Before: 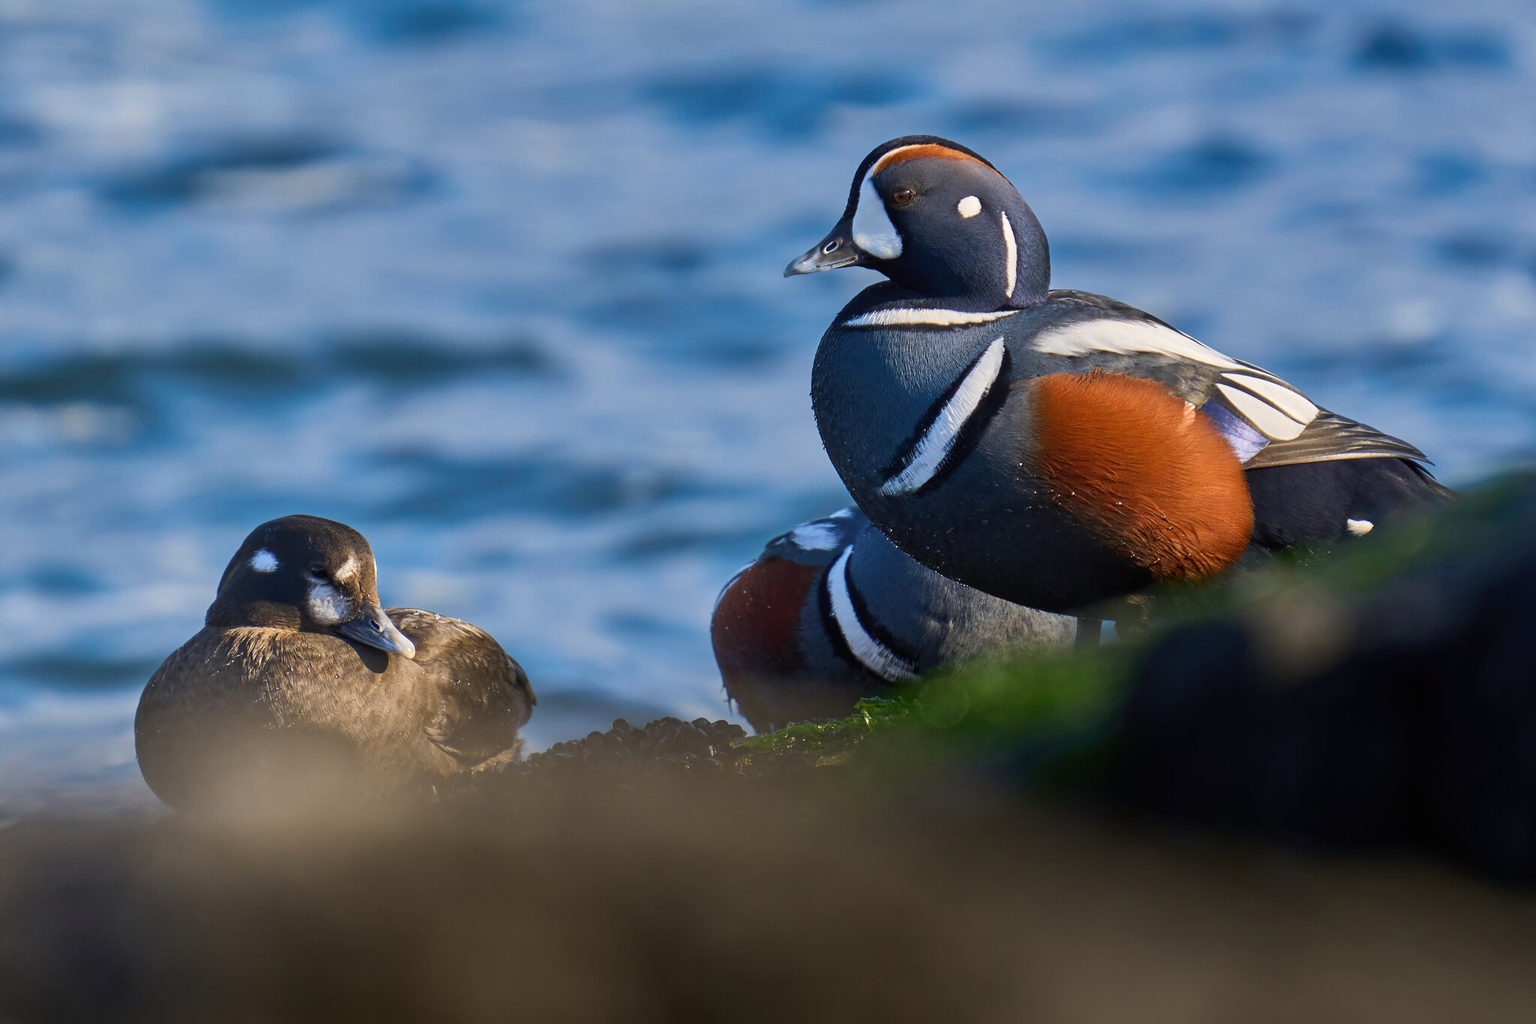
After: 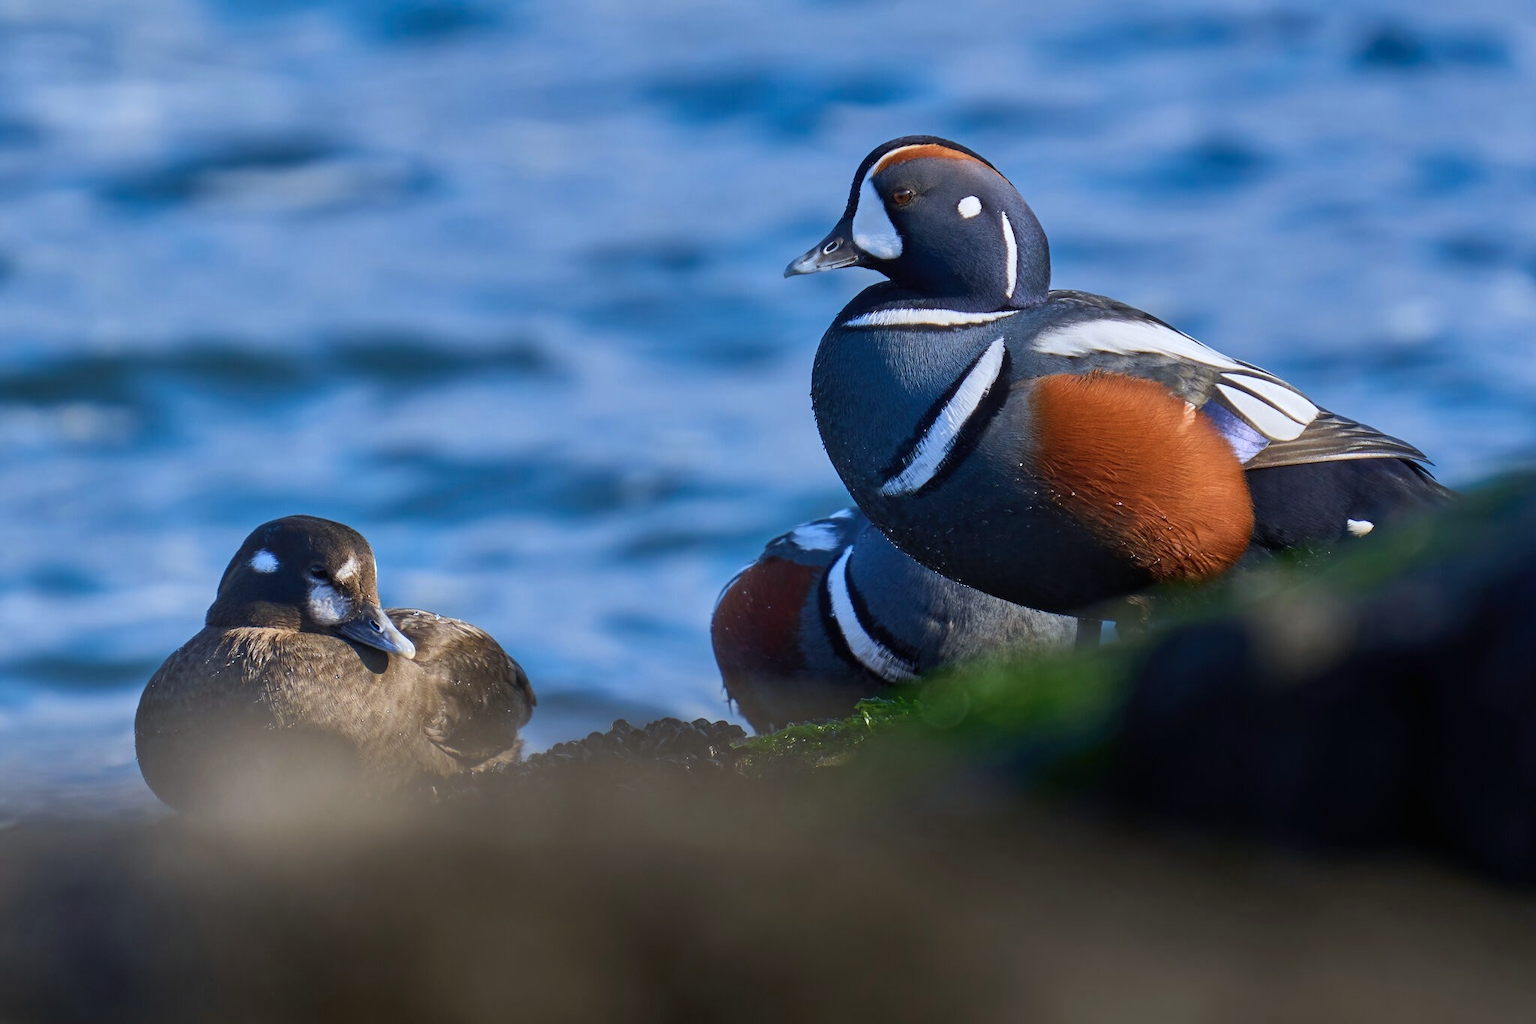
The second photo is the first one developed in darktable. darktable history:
color calibration: x 0.37, y 0.382, temperature 4304.34 K, gamut compression 1.67
